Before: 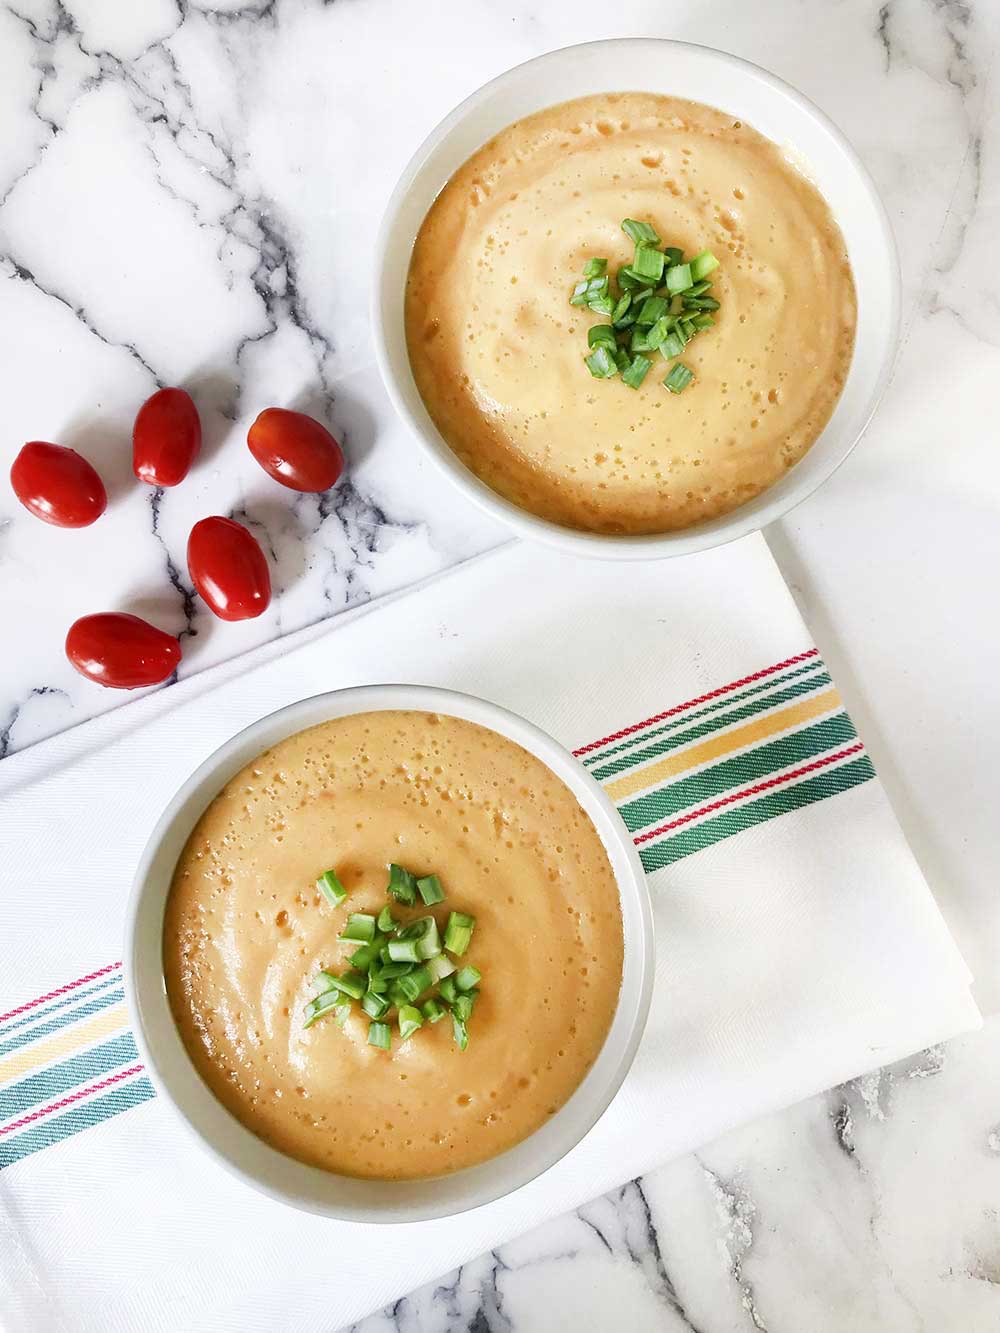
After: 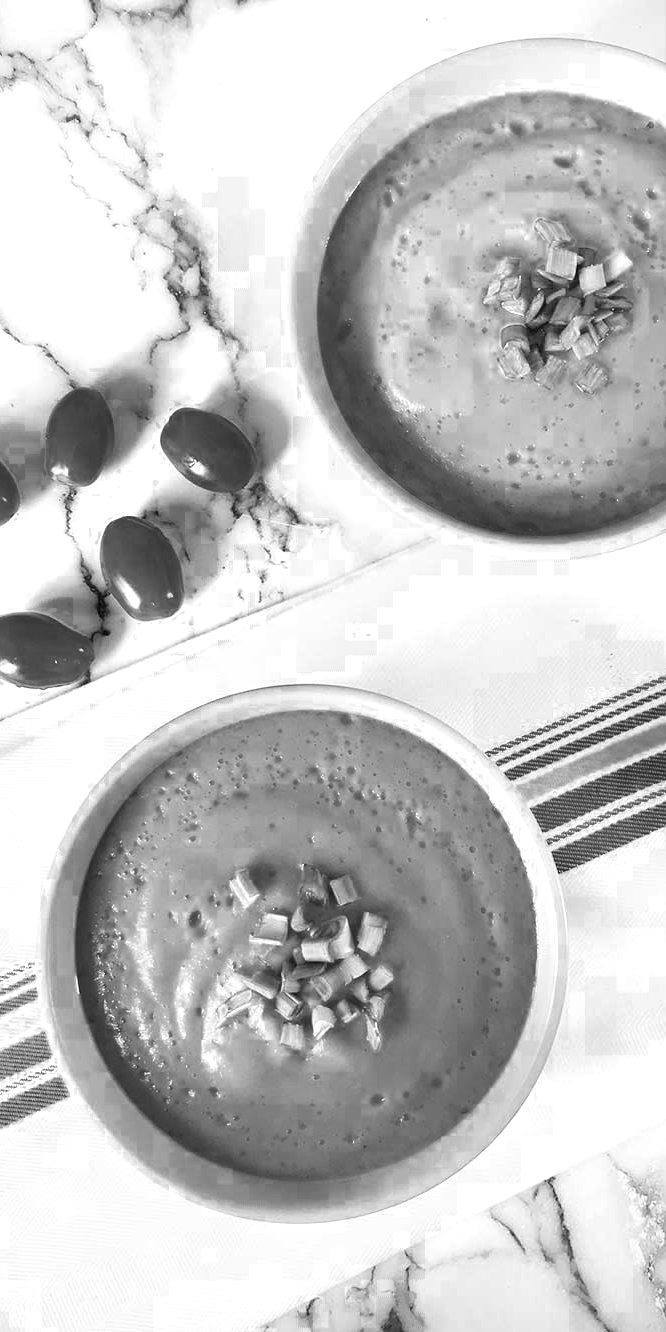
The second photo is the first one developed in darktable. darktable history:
color zones: curves: ch0 [(0.002, 0.589) (0.107, 0.484) (0.146, 0.249) (0.217, 0.352) (0.309, 0.525) (0.39, 0.404) (0.455, 0.169) (0.597, 0.055) (0.724, 0.212) (0.775, 0.691) (0.869, 0.571) (1, 0.587)]; ch1 [(0, 0) (0.143, 0) (0.286, 0) (0.429, 0) (0.571, 0) (0.714, 0) (0.857, 0)]
exposure: exposure 0.258 EV, compensate highlight preservation false
color balance rgb: global vibrance 42.74%
crop and rotate: left 8.786%, right 24.548%
